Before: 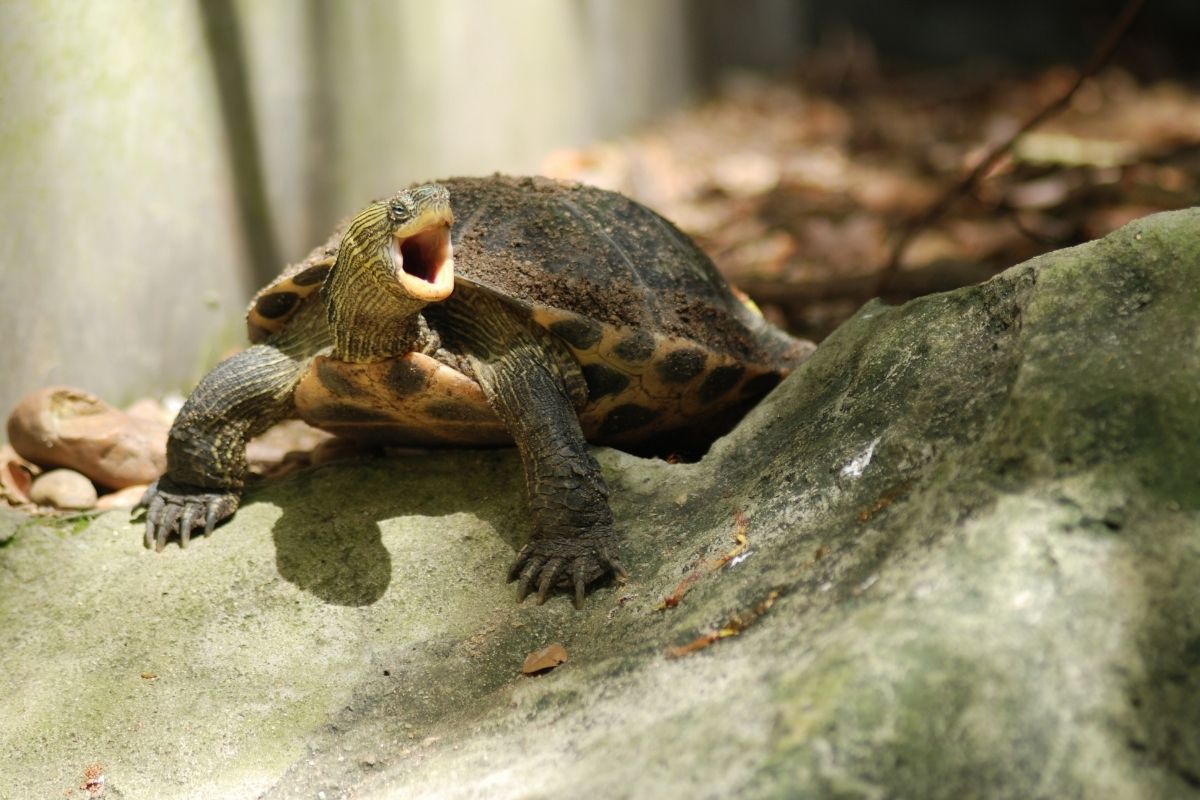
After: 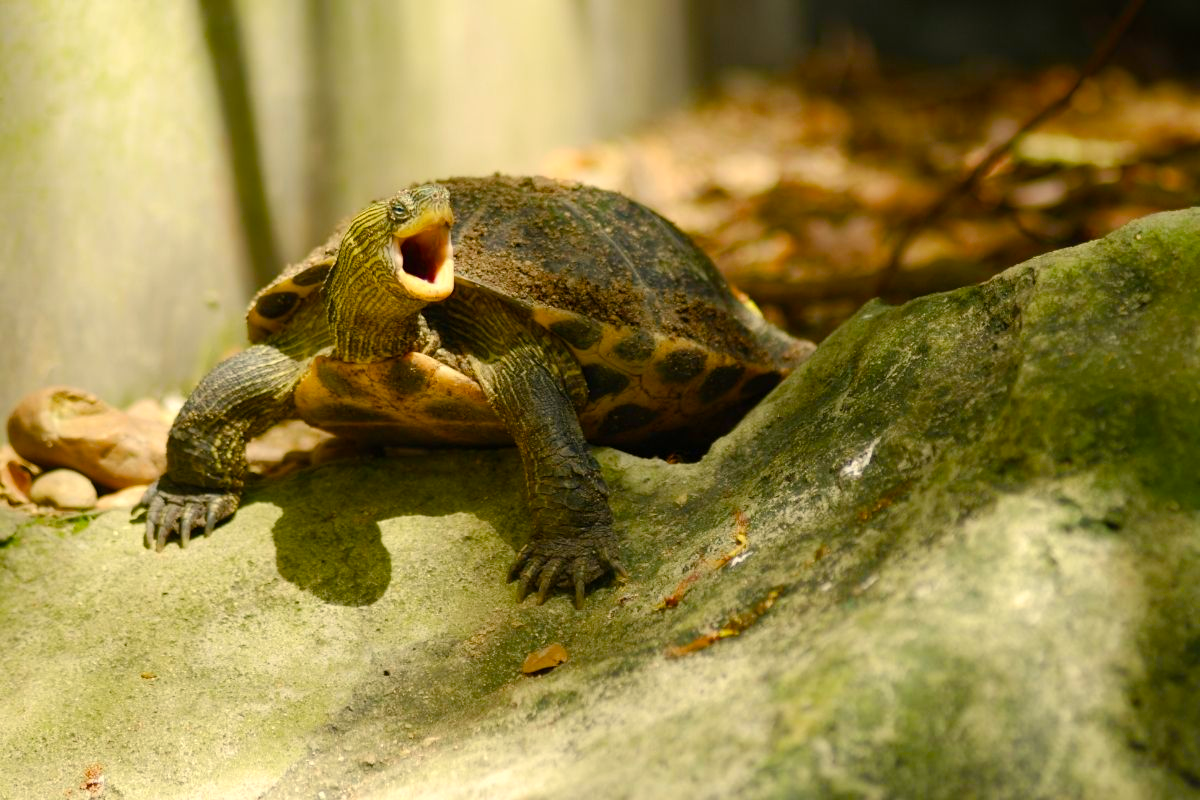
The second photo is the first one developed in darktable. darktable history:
color balance rgb: linear chroma grading › global chroma 8.944%, perceptual saturation grading › global saturation 20%, perceptual saturation grading › highlights -24.807%, perceptual saturation grading › shadows 50.409%, global vibrance 20%
color correction: highlights a* 1.43, highlights b* 17.97
